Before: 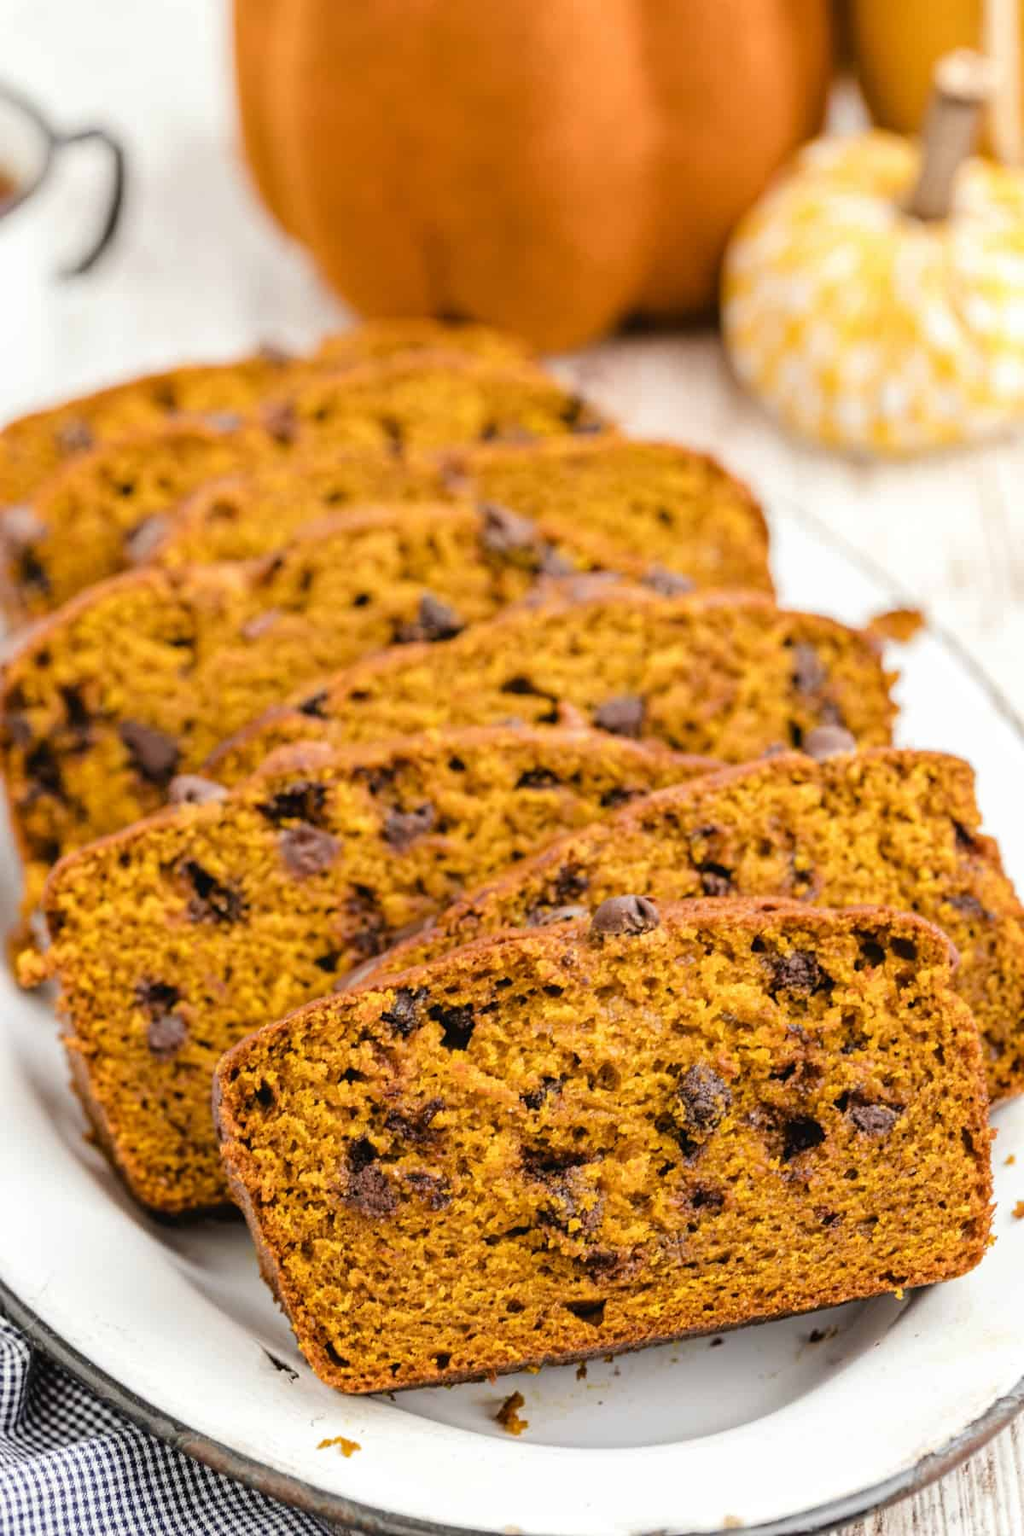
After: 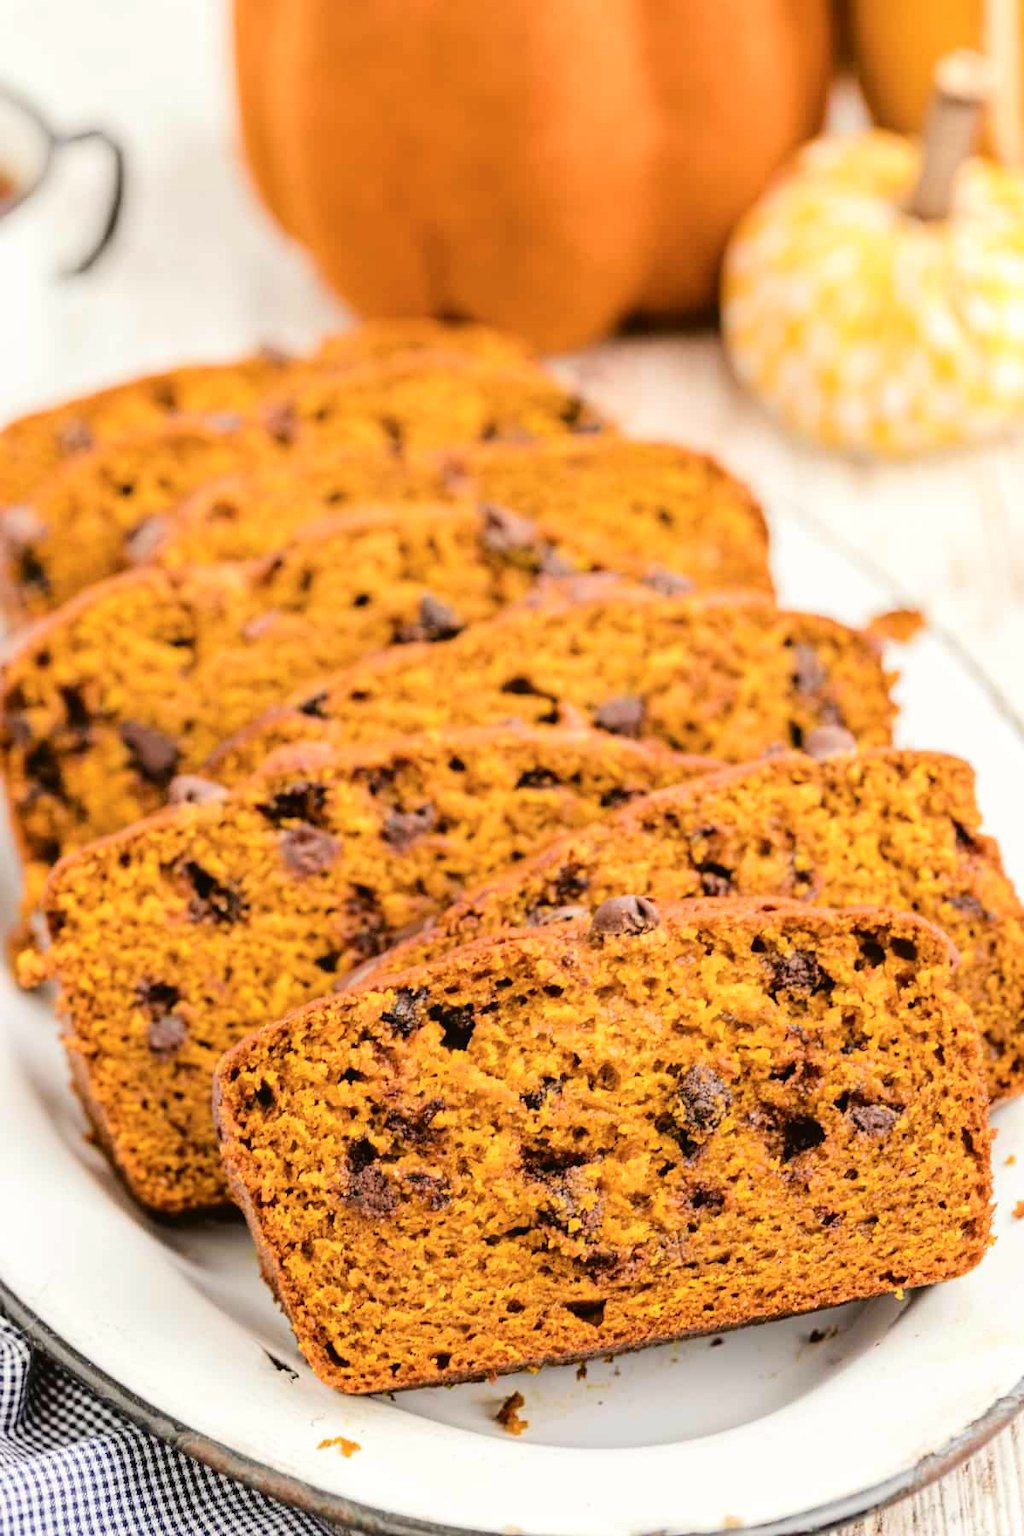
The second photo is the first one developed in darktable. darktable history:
tone curve: curves: ch0 [(0, 0.01) (0.052, 0.045) (0.136, 0.133) (0.29, 0.332) (0.453, 0.531) (0.676, 0.751) (0.89, 0.919) (1, 1)]; ch1 [(0, 0) (0.094, 0.081) (0.285, 0.299) (0.385, 0.403) (0.447, 0.429) (0.495, 0.496) (0.544, 0.552) (0.589, 0.612) (0.722, 0.728) (1, 1)]; ch2 [(0, 0) (0.257, 0.217) (0.43, 0.421) (0.498, 0.507) (0.531, 0.544) (0.56, 0.579) (0.625, 0.642) (1, 1)], color space Lab, independent channels, preserve colors none
